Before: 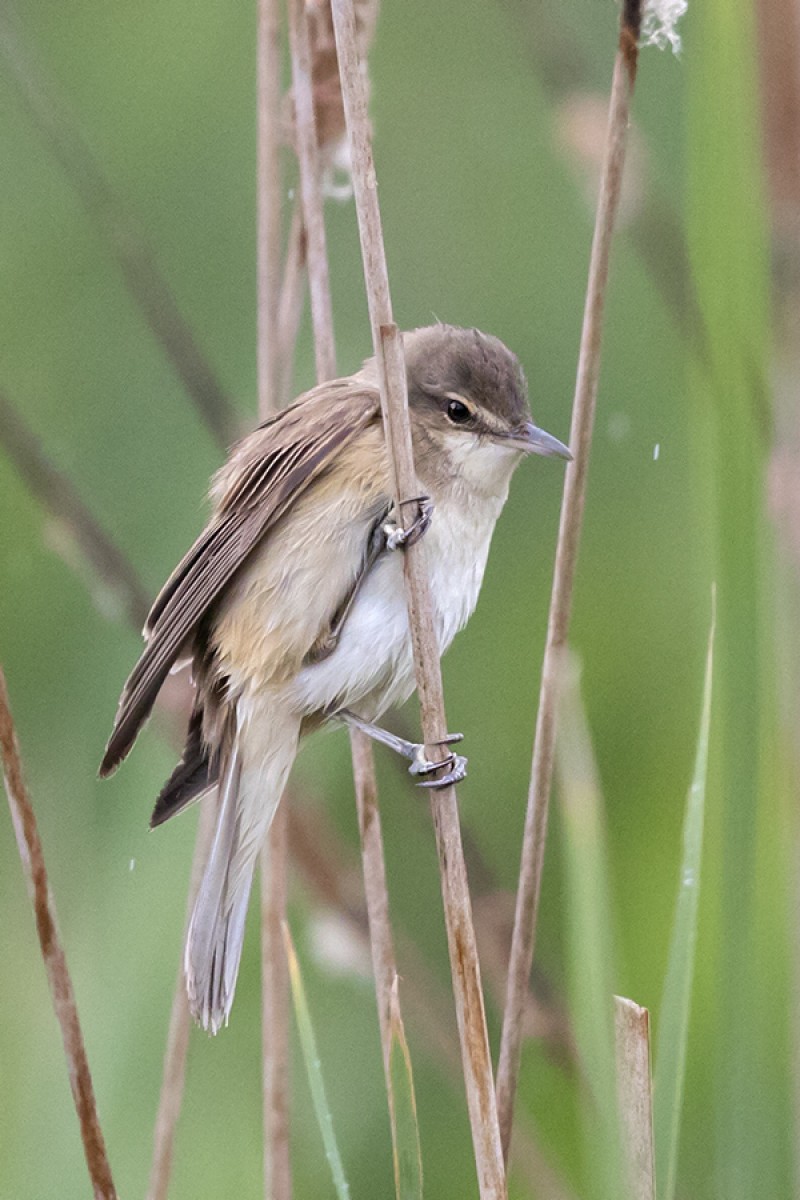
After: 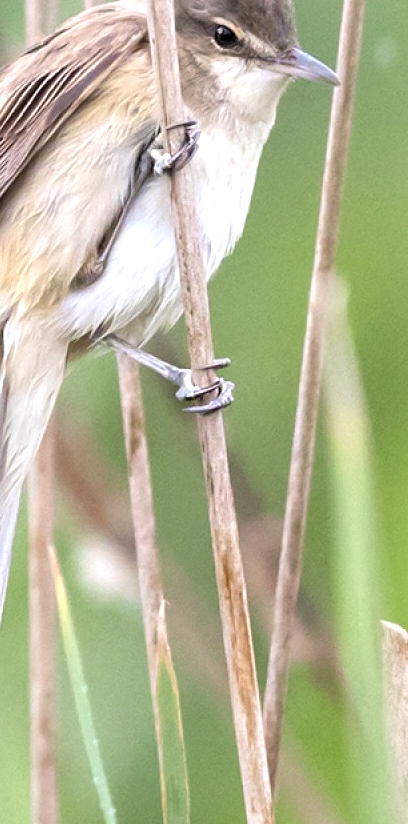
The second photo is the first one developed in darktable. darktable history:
crop and rotate: left 29.159%, top 31.306%, right 19.84%
exposure: exposure 0.667 EV, compensate highlight preservation false
